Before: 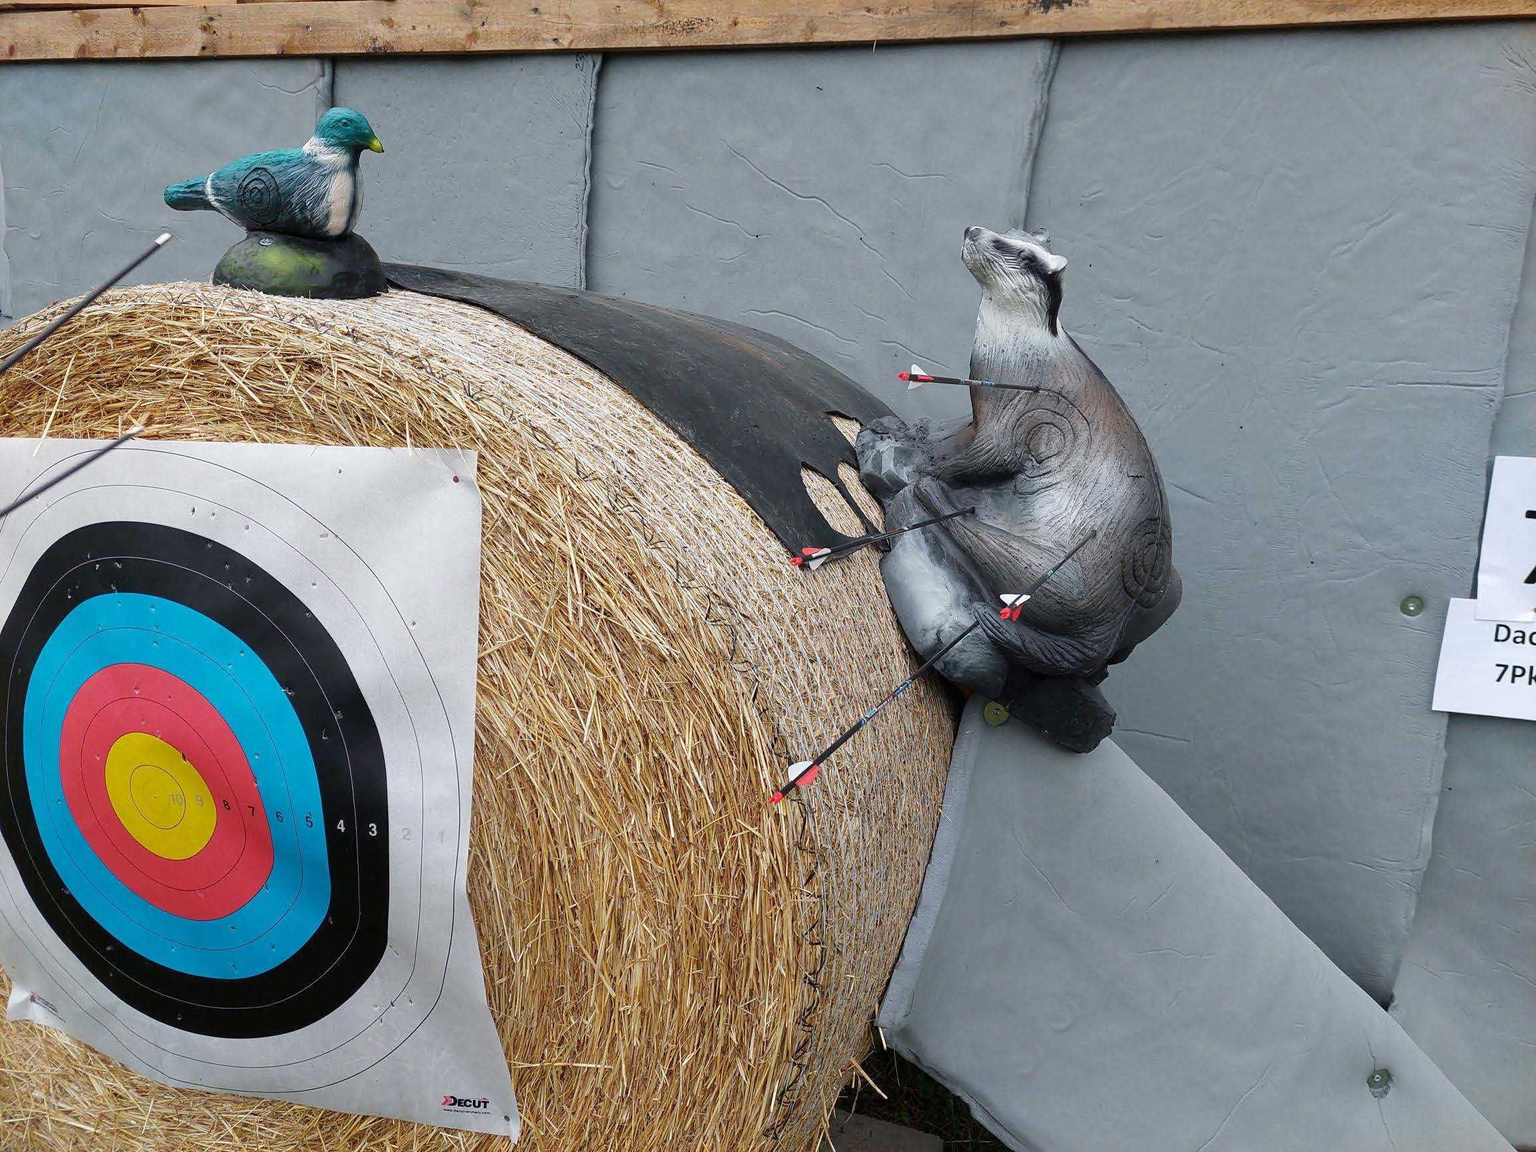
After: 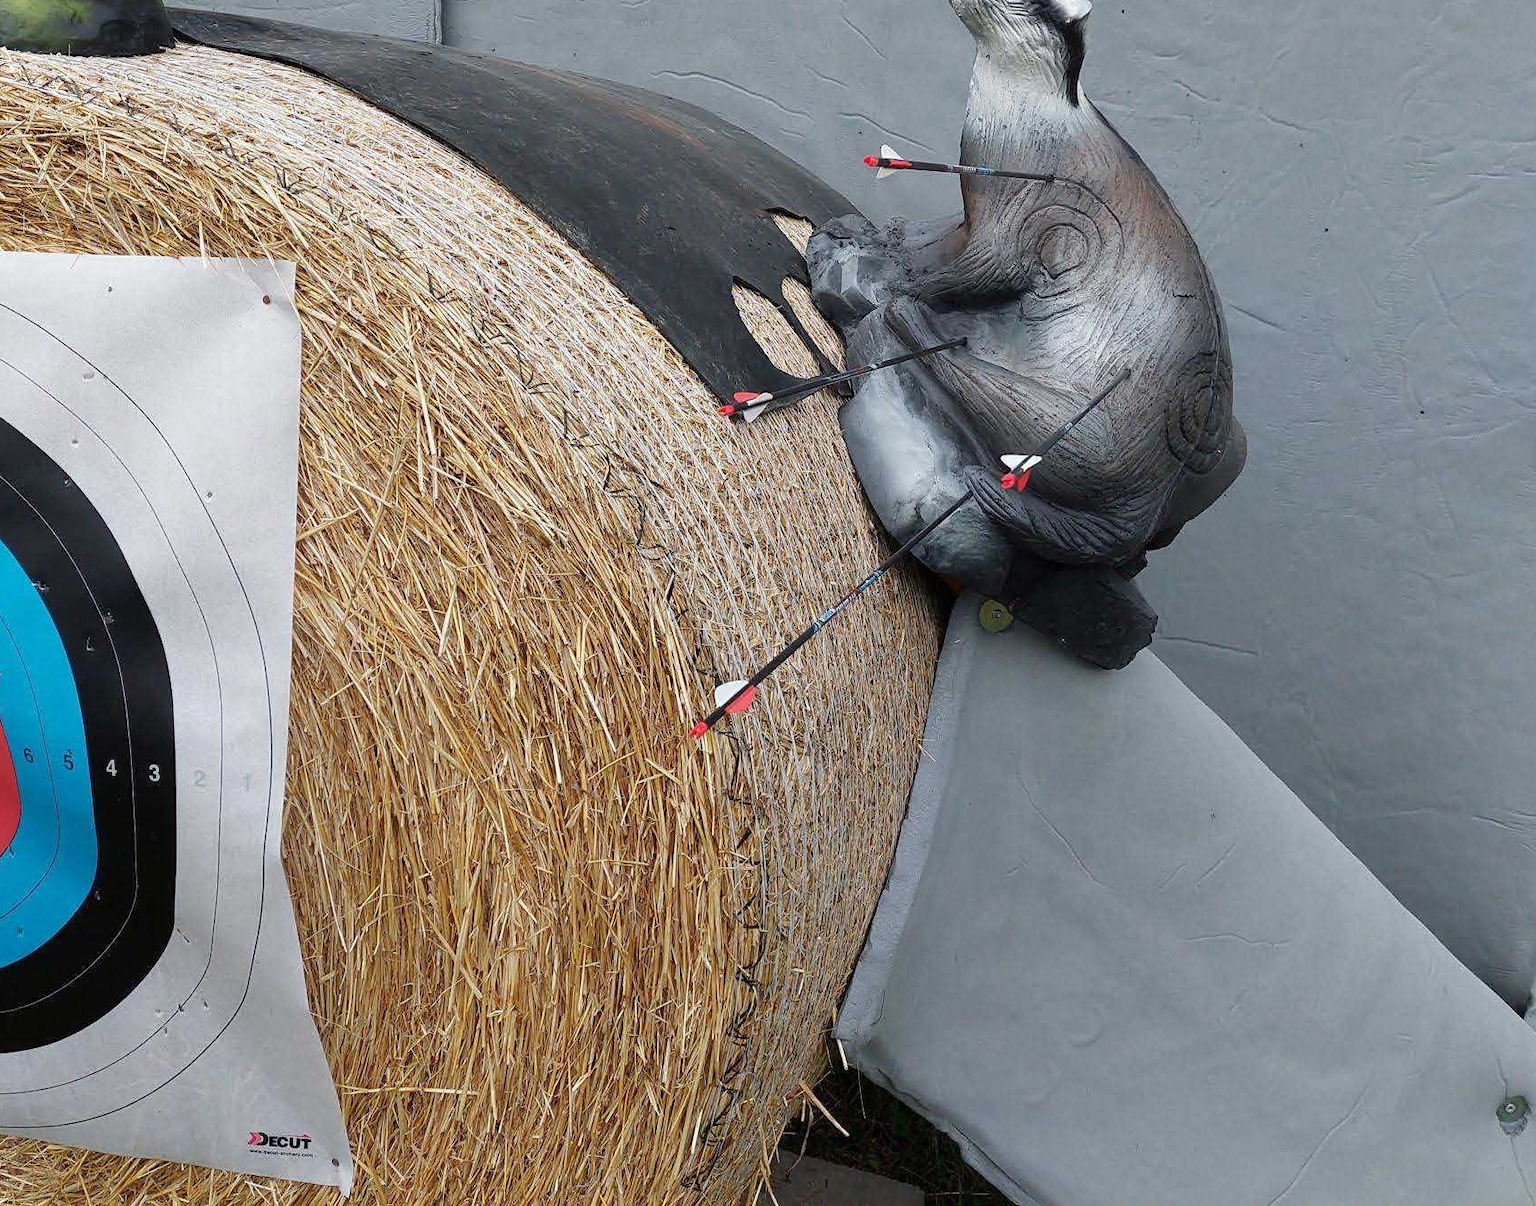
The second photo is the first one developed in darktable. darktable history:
crop: left 16.845%, top 22.363%, right 9.058%
